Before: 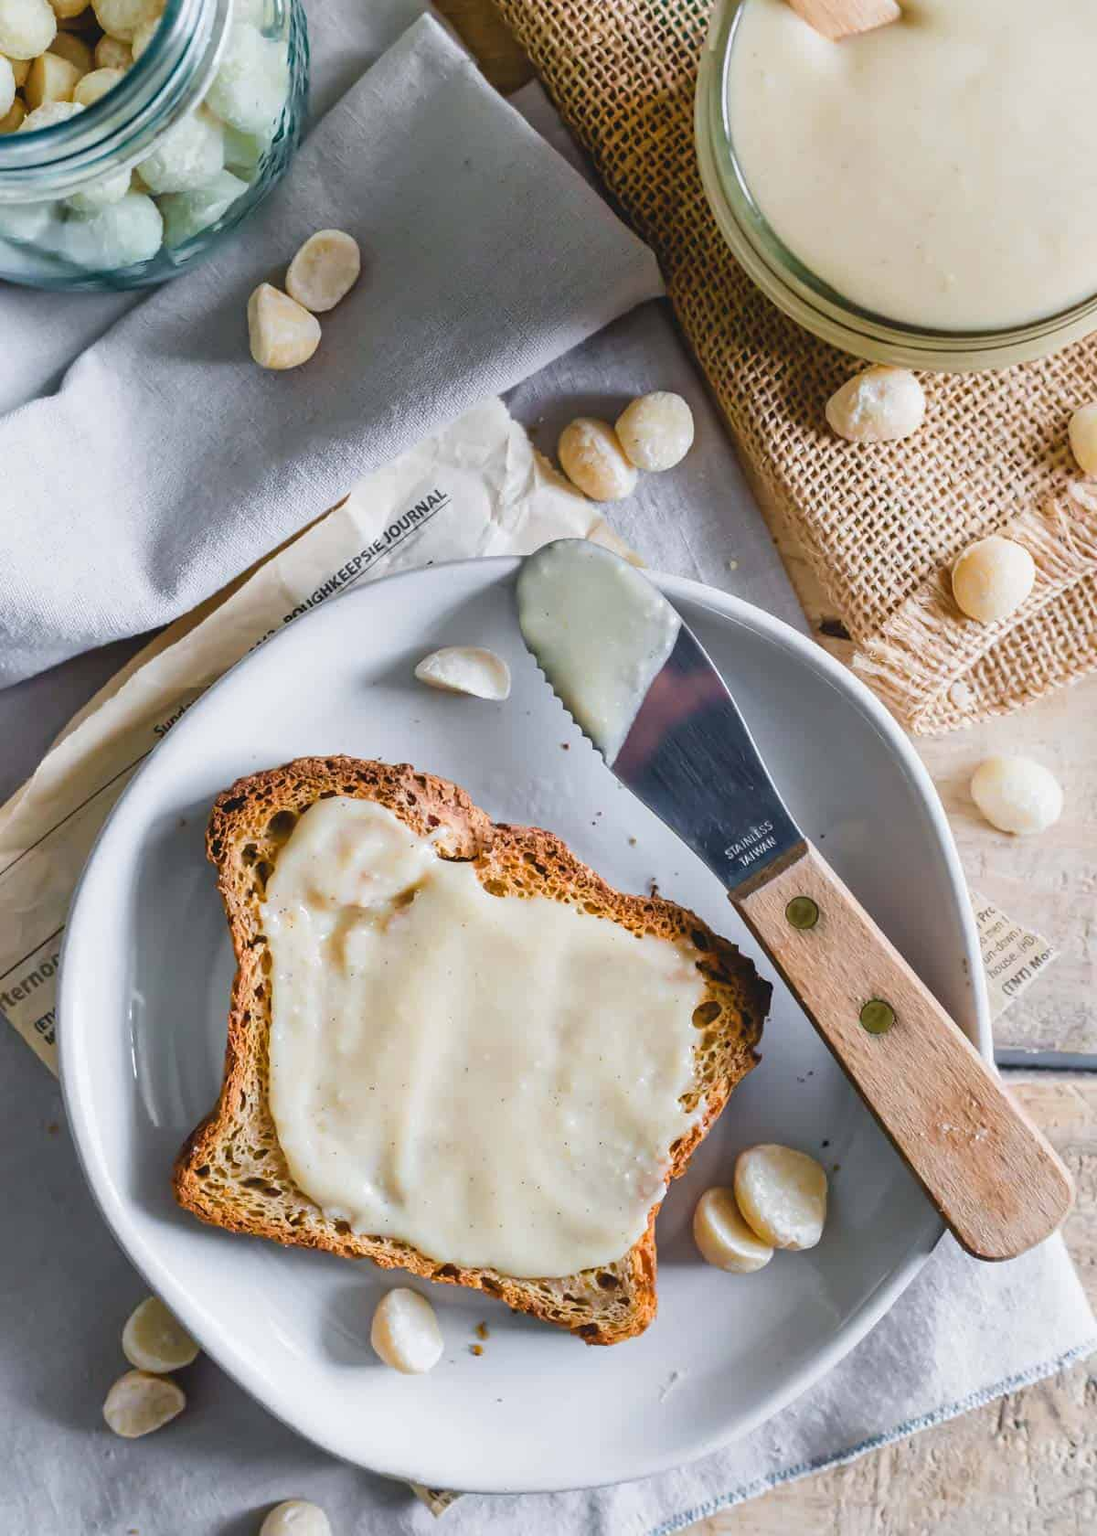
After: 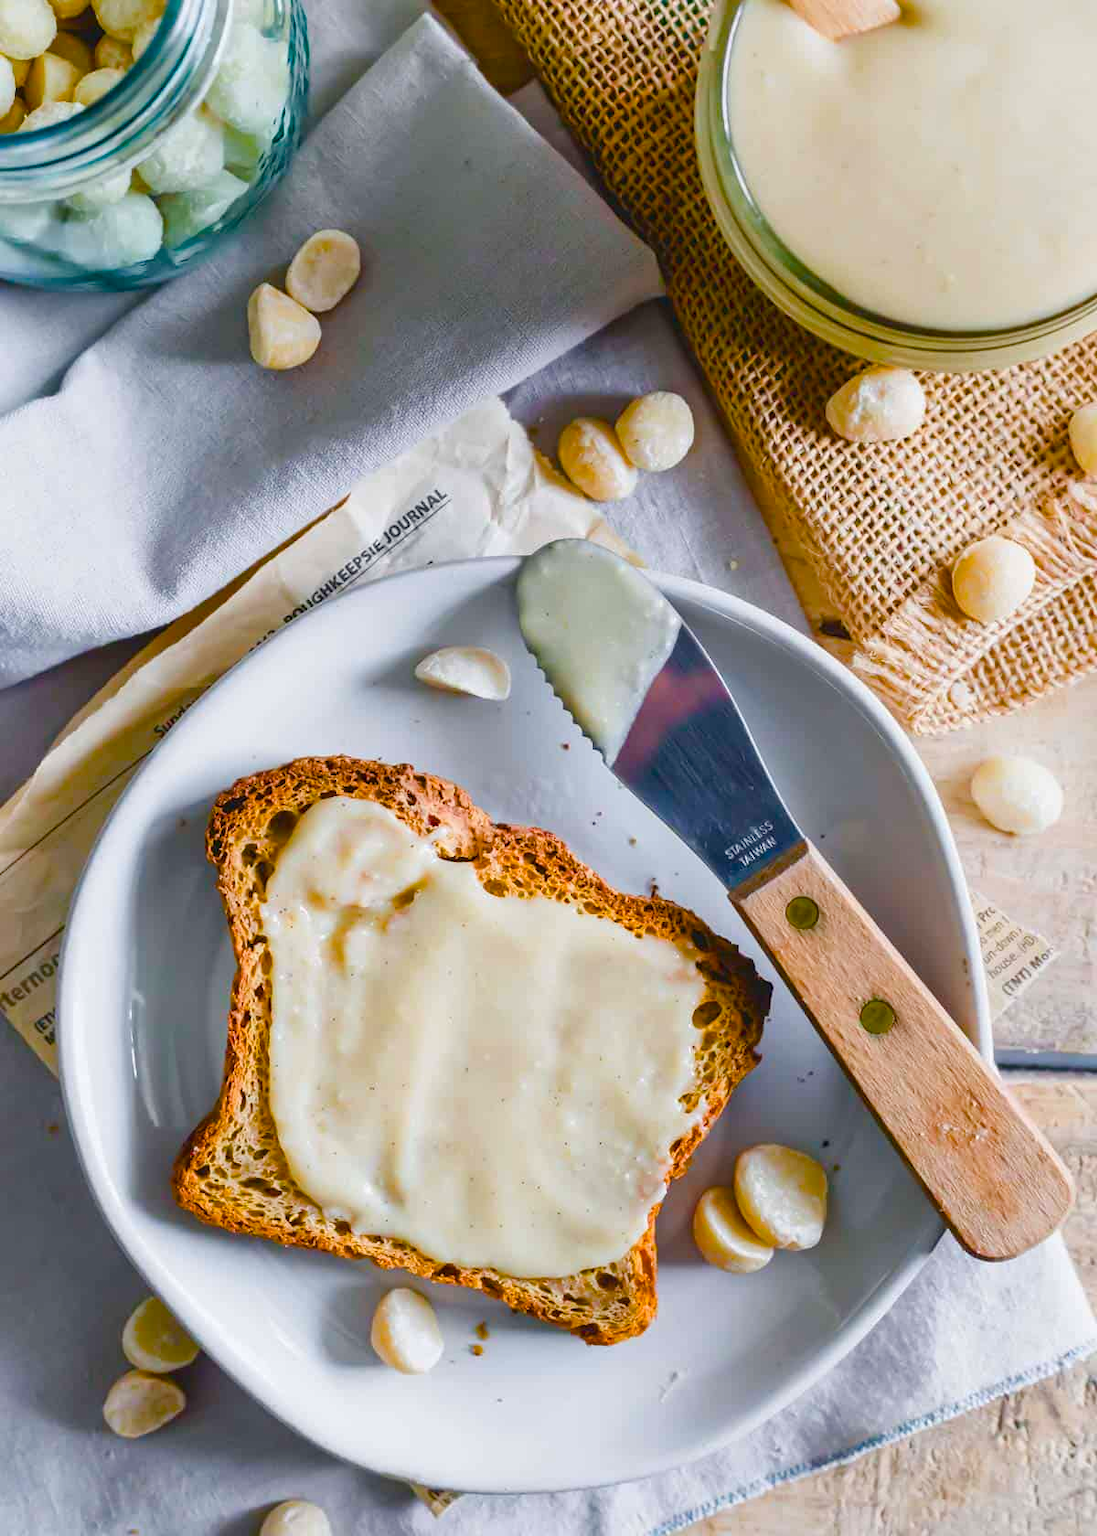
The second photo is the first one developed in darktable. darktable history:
color balance rgb: linear chroma grading › global chroma 22.843%, perceptual saturation grading › global saturation 27.484%, perceptual saturation grading › highlights -28.834%, perceptual saturation grading › mid-tones 15.837%, perceptual saturation grading › shadows 33.568%
